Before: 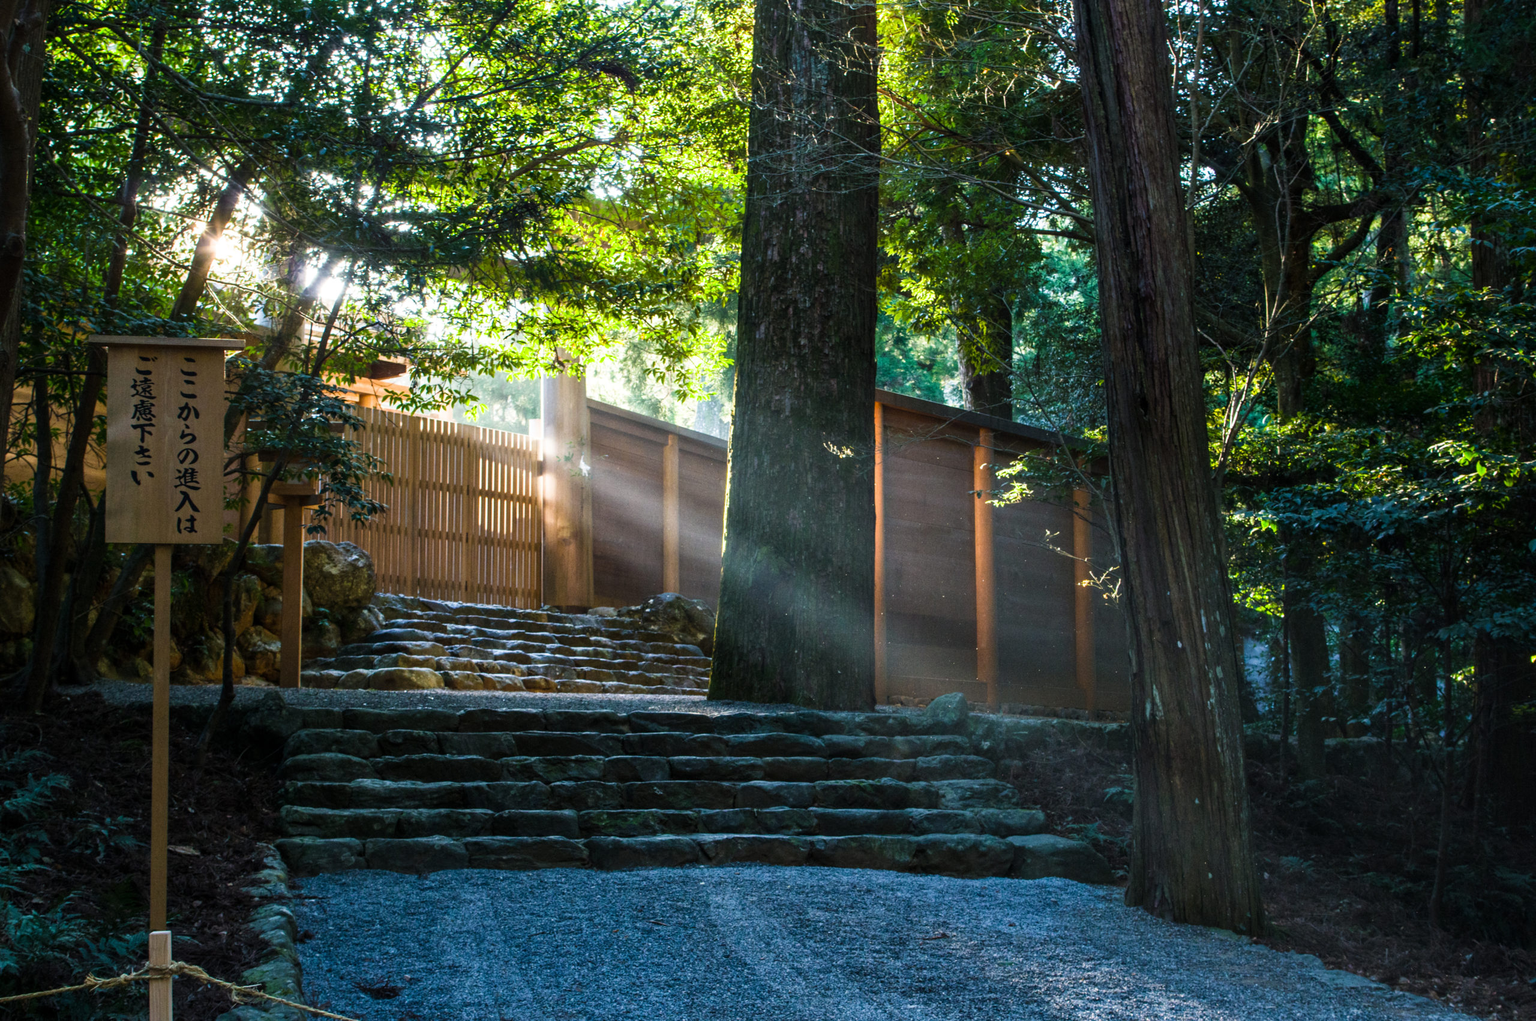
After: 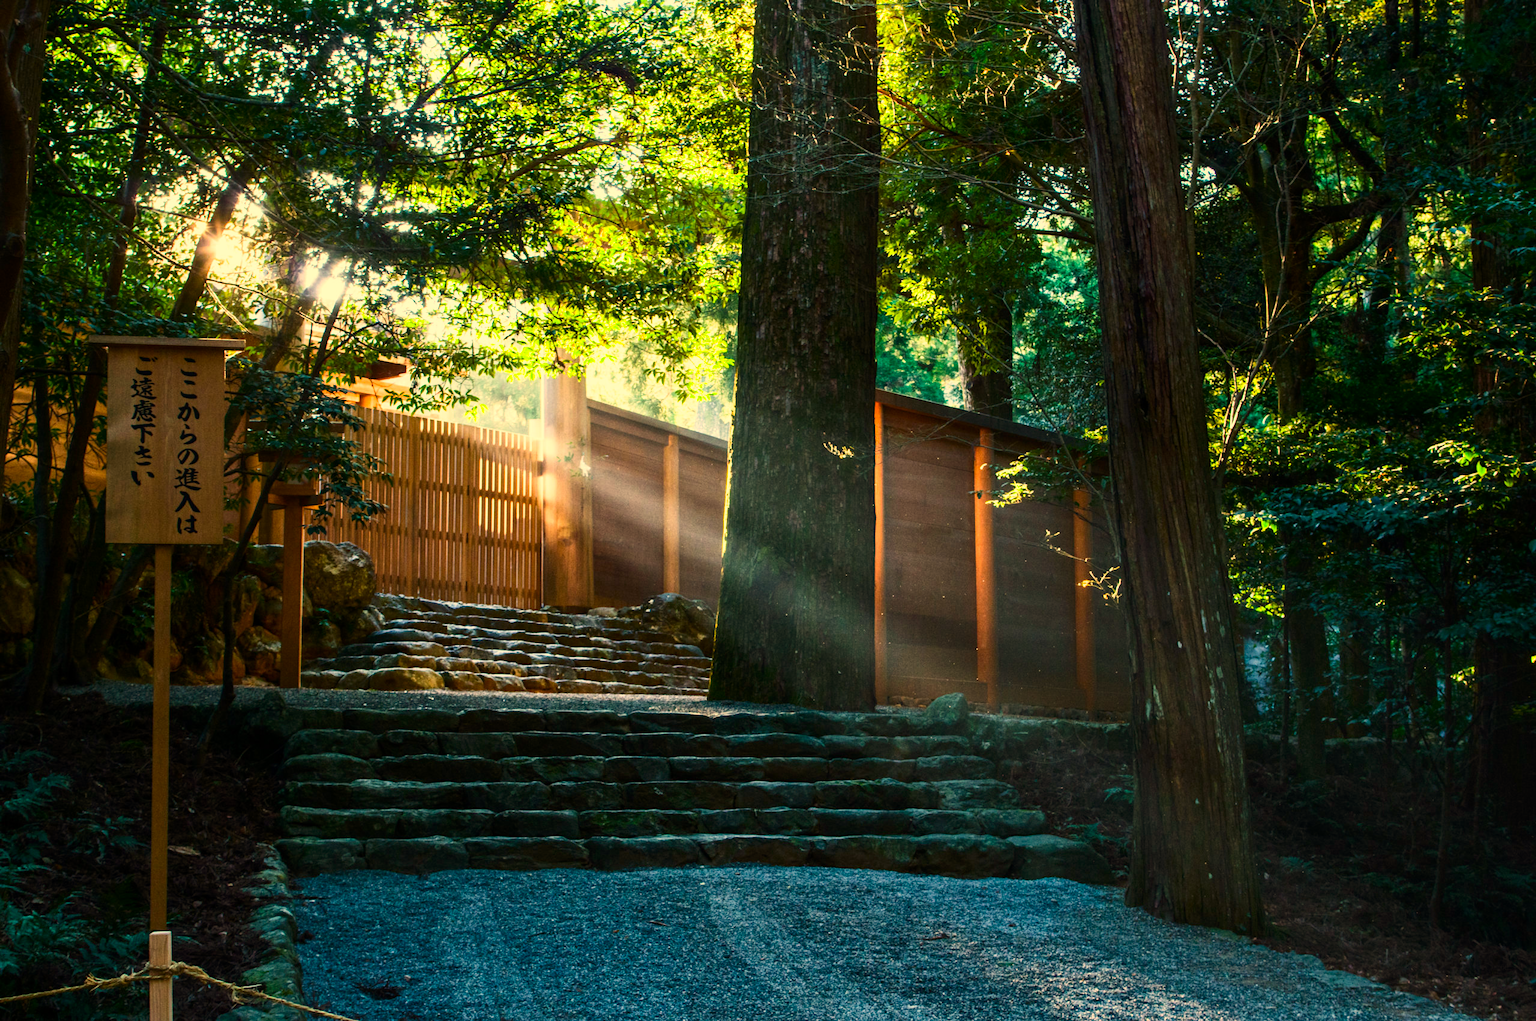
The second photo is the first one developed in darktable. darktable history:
white balance: red 1.138, green 0.996, blue 0.812
rotate and perspective: automatic cropping off
contrast brightness saturation: contrast 0.18, saturation 0.3
